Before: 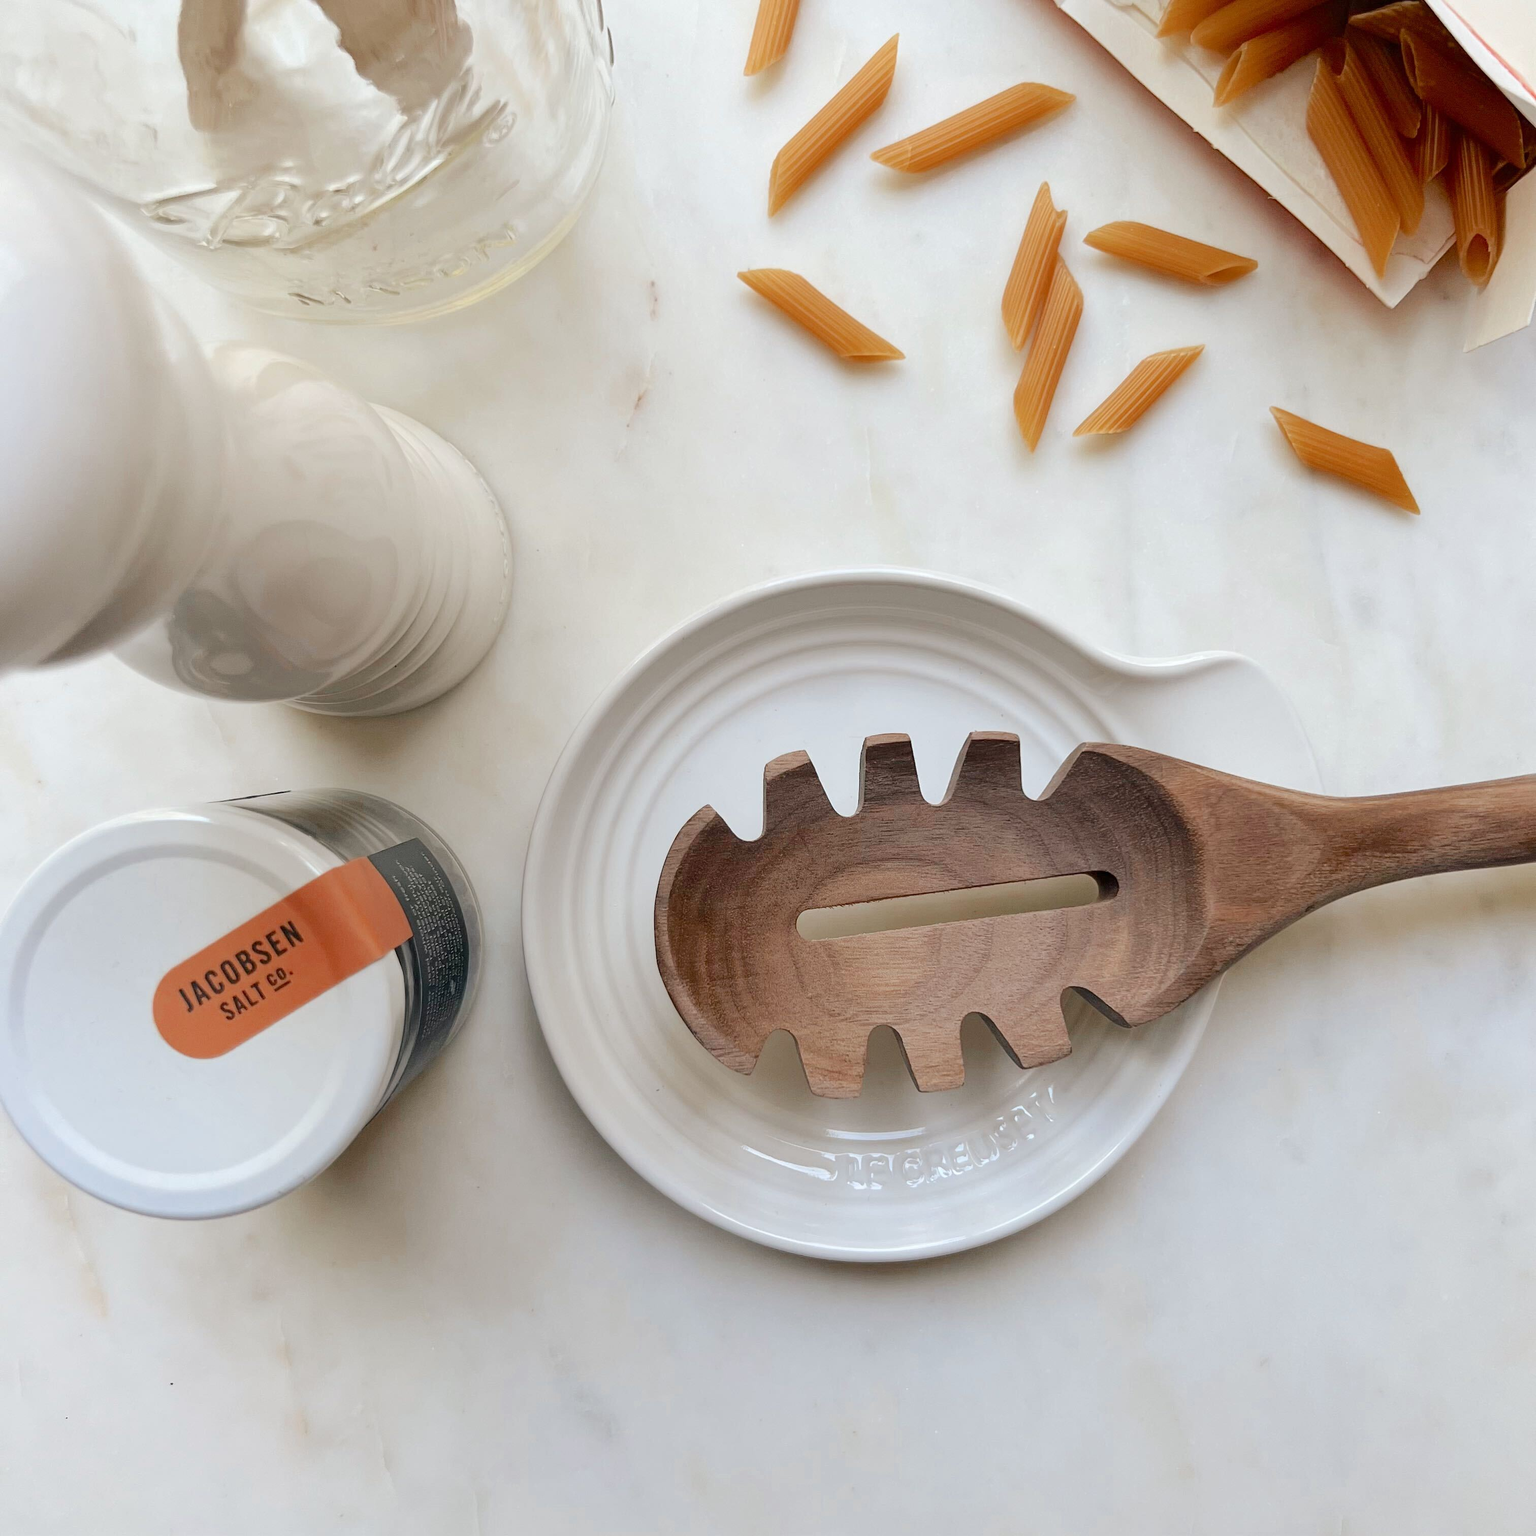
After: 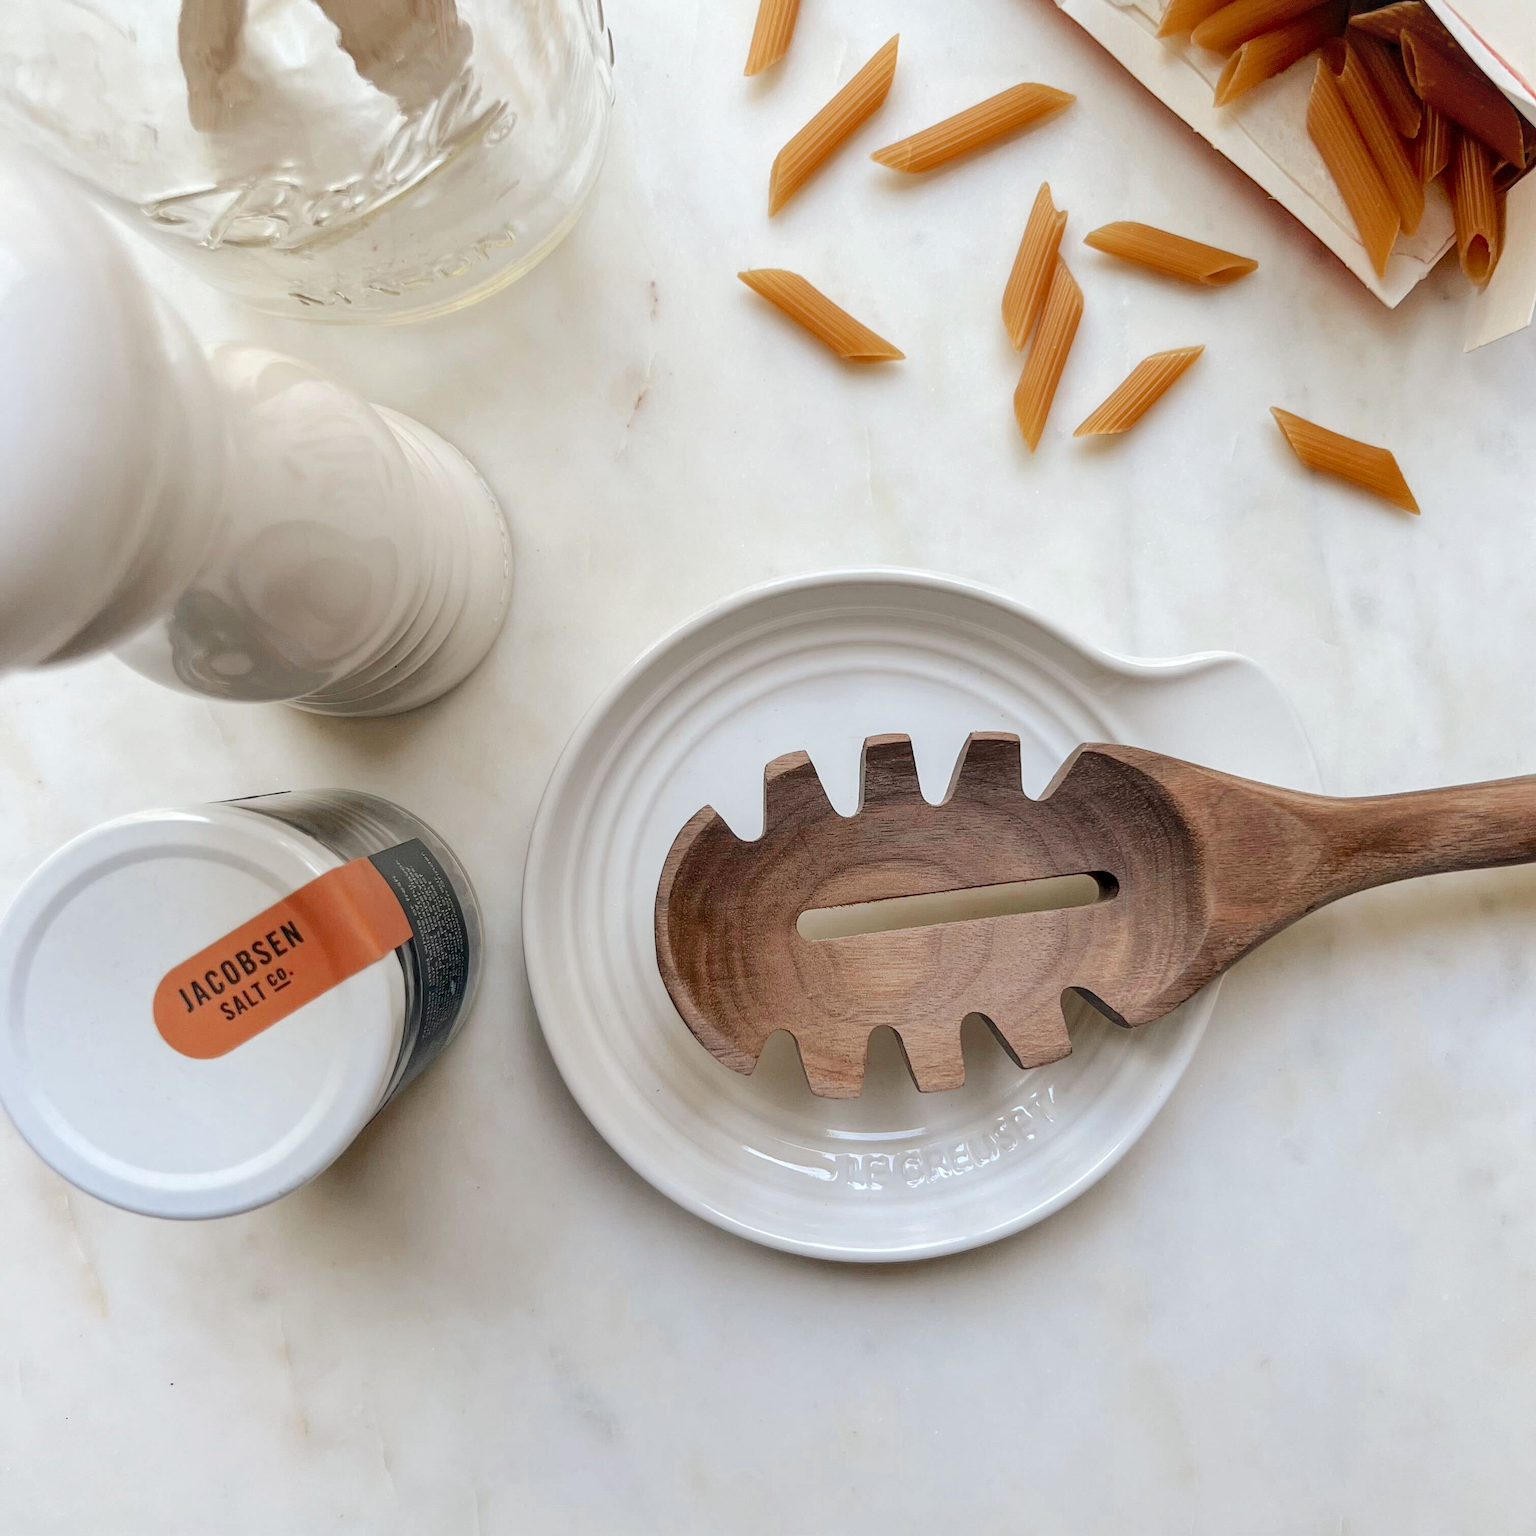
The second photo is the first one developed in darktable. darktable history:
levels: levels [0.018, 0.493, 1]
local contrast: on, module defaults
